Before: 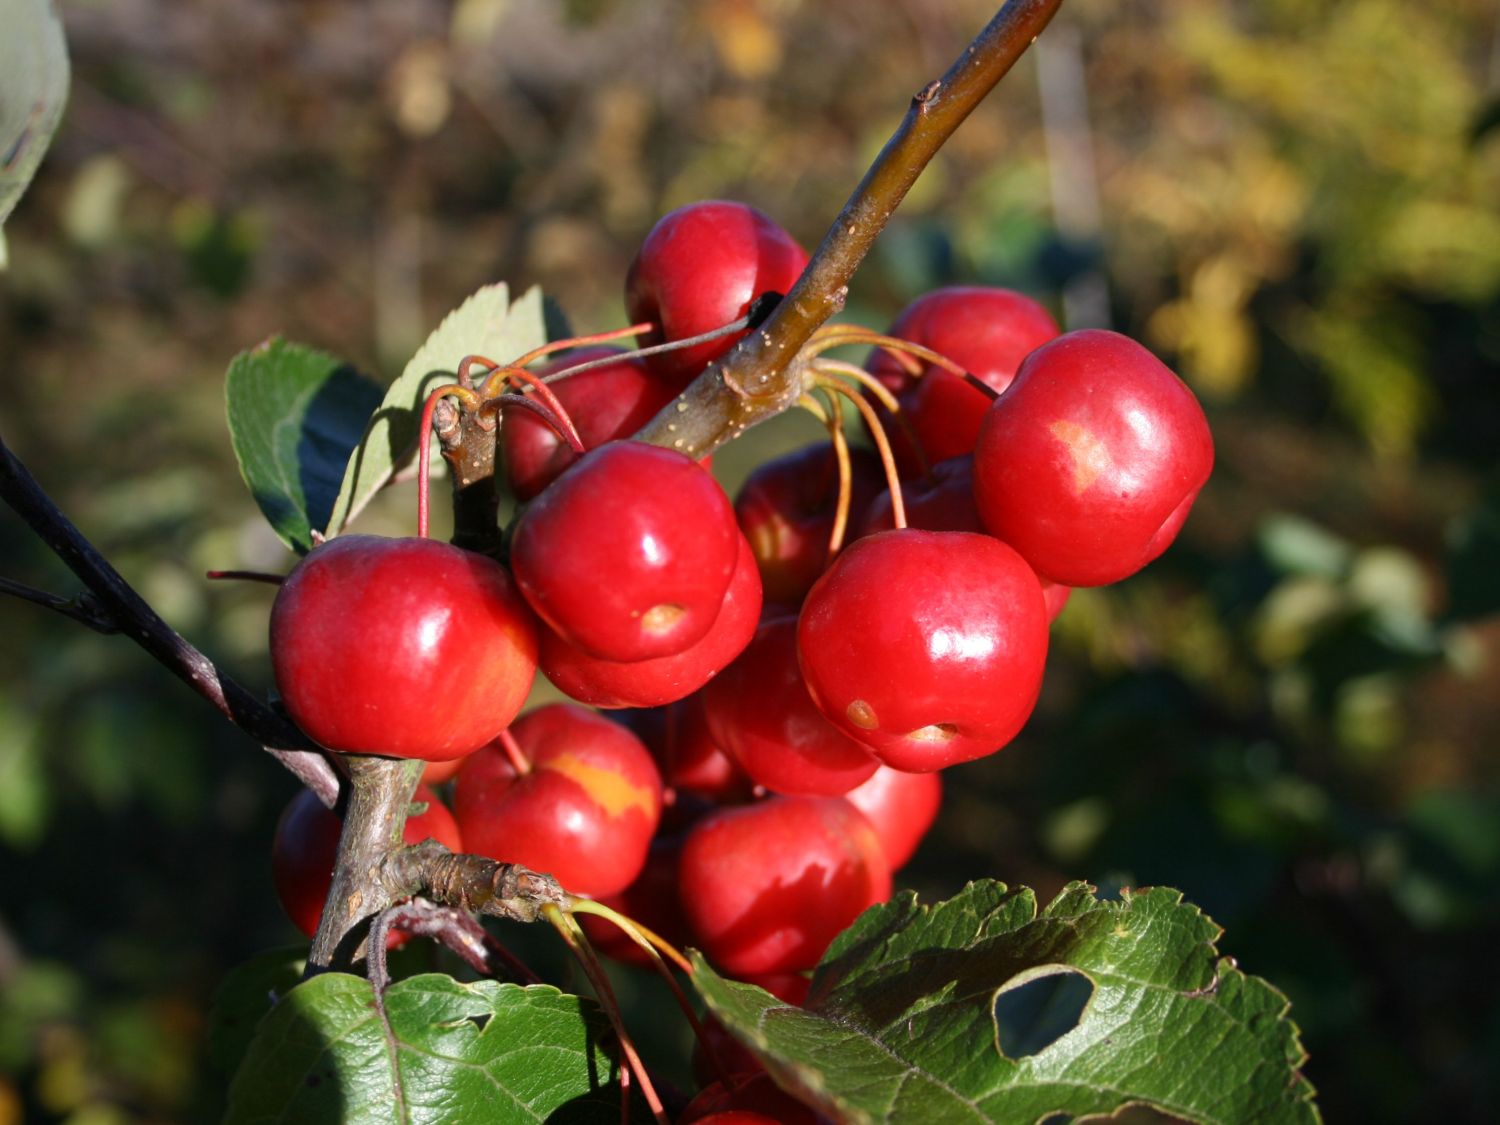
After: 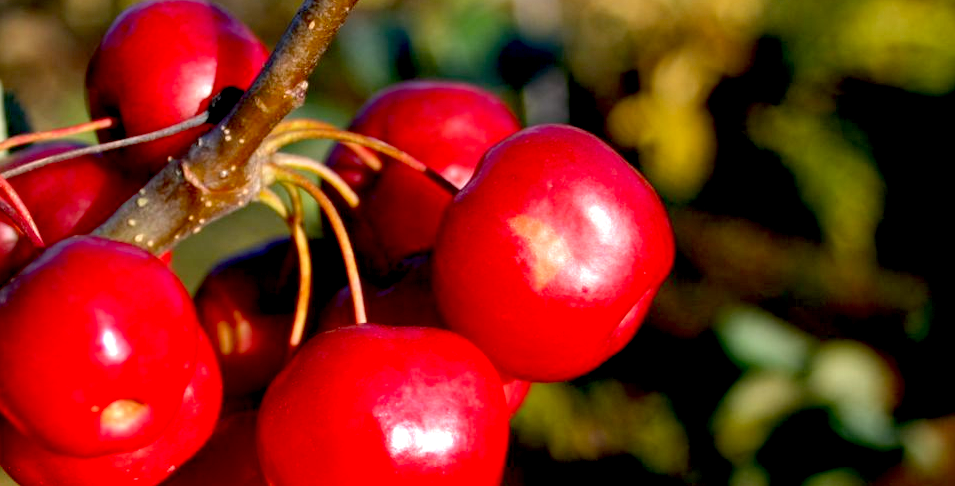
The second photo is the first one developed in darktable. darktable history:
local contrast: highlights 100%, shadows 100%, detail 120%, midtone range 0.2
crop: left 36.005%, top 18.293%, right 0.31%, bottom 38.444%
color correction: highlights a* 0.816, highlights b* 2.78, saturation 1.1
exposure: black level correction 0.025, exposure 0.182 EV, compensate highlight preservation false
